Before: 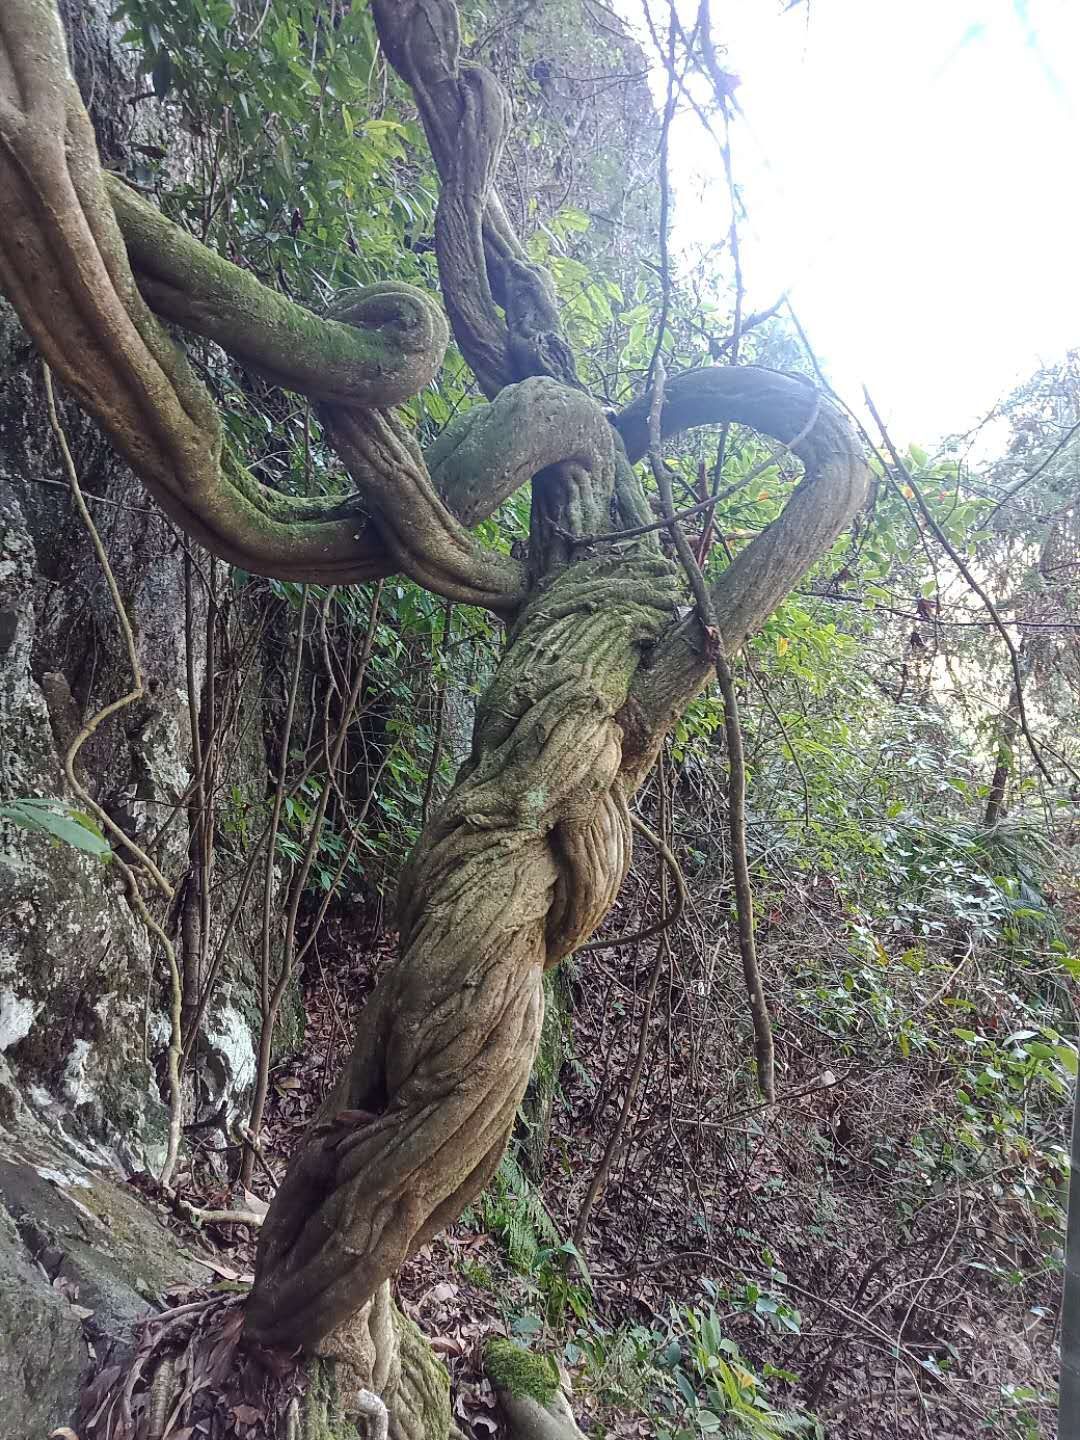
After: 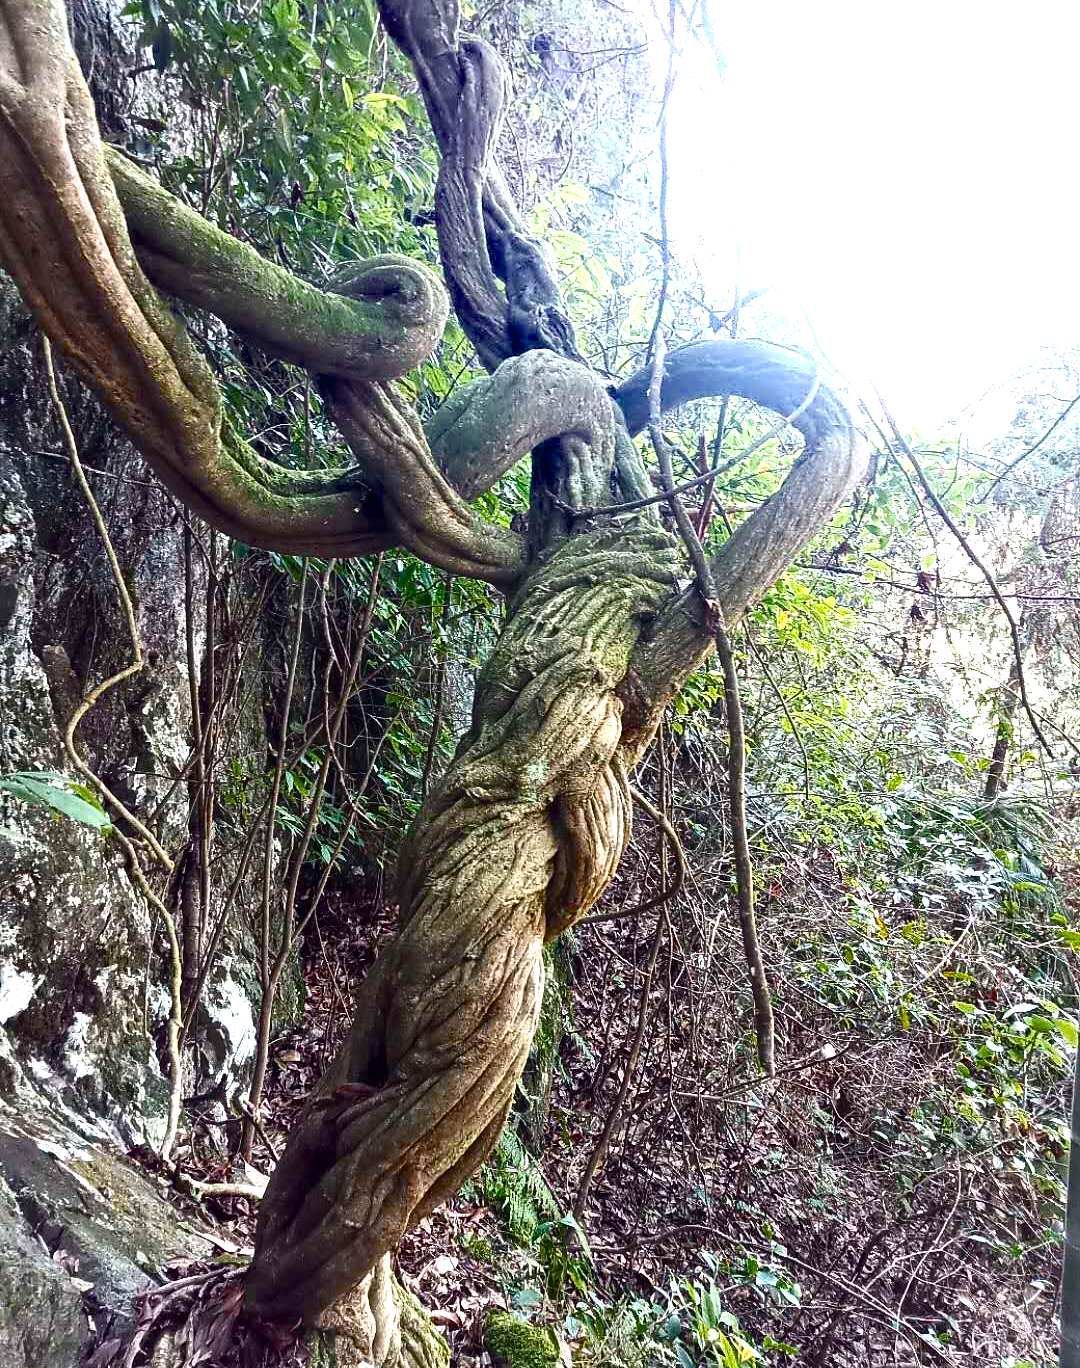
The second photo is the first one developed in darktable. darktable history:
crop and rotate: top 1.9%, bottom 3.038%
color balance rgb: perceptual saturation grading › global saturation 34.899%, perceptual saturation grading › highlights -29.982%, perceptual saturation grading › shadows 35.029%, perceptual brilliance grading › highlights 74.439%, perceptual brilliance grading › shadows -30.29%, saturation formula JzAzBz (2021)
